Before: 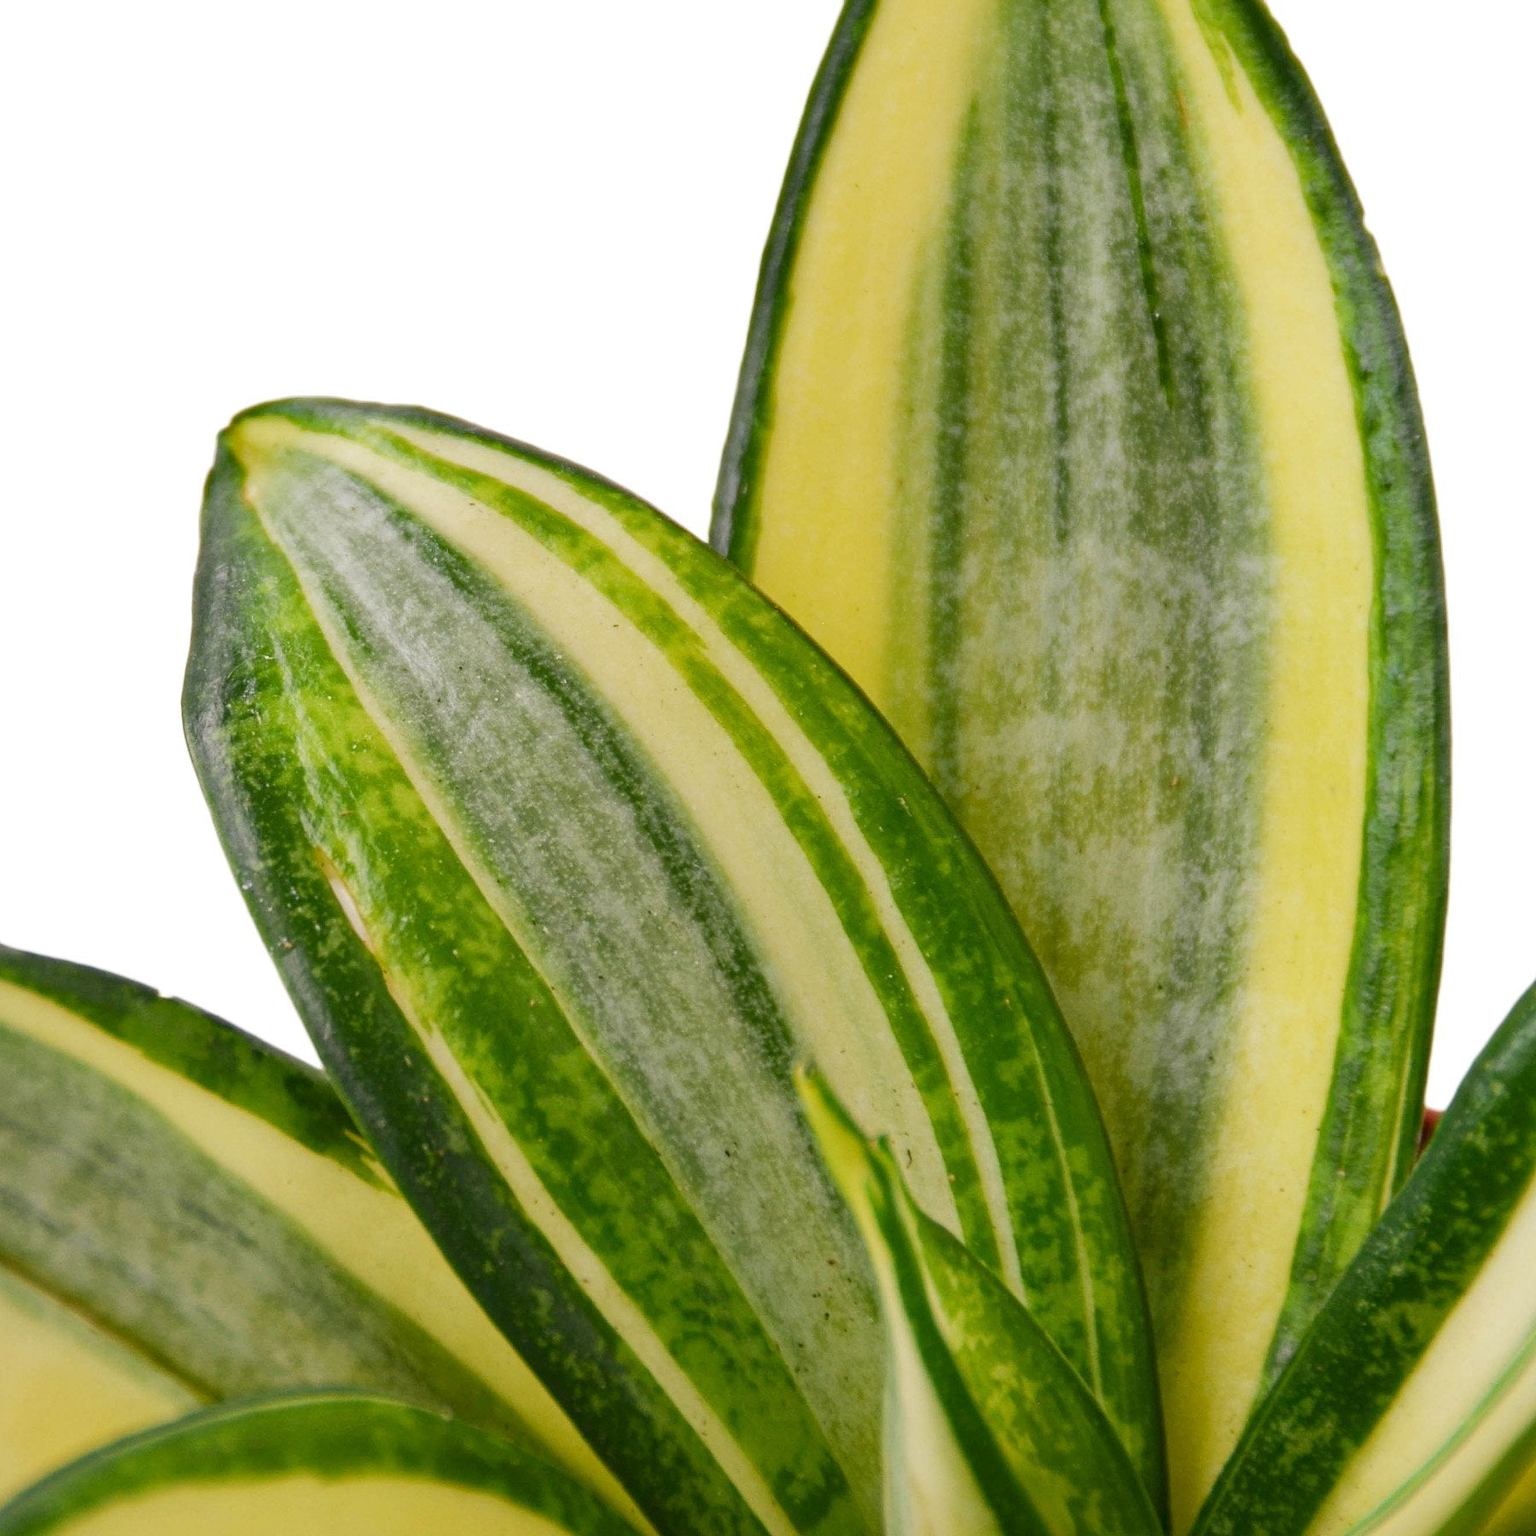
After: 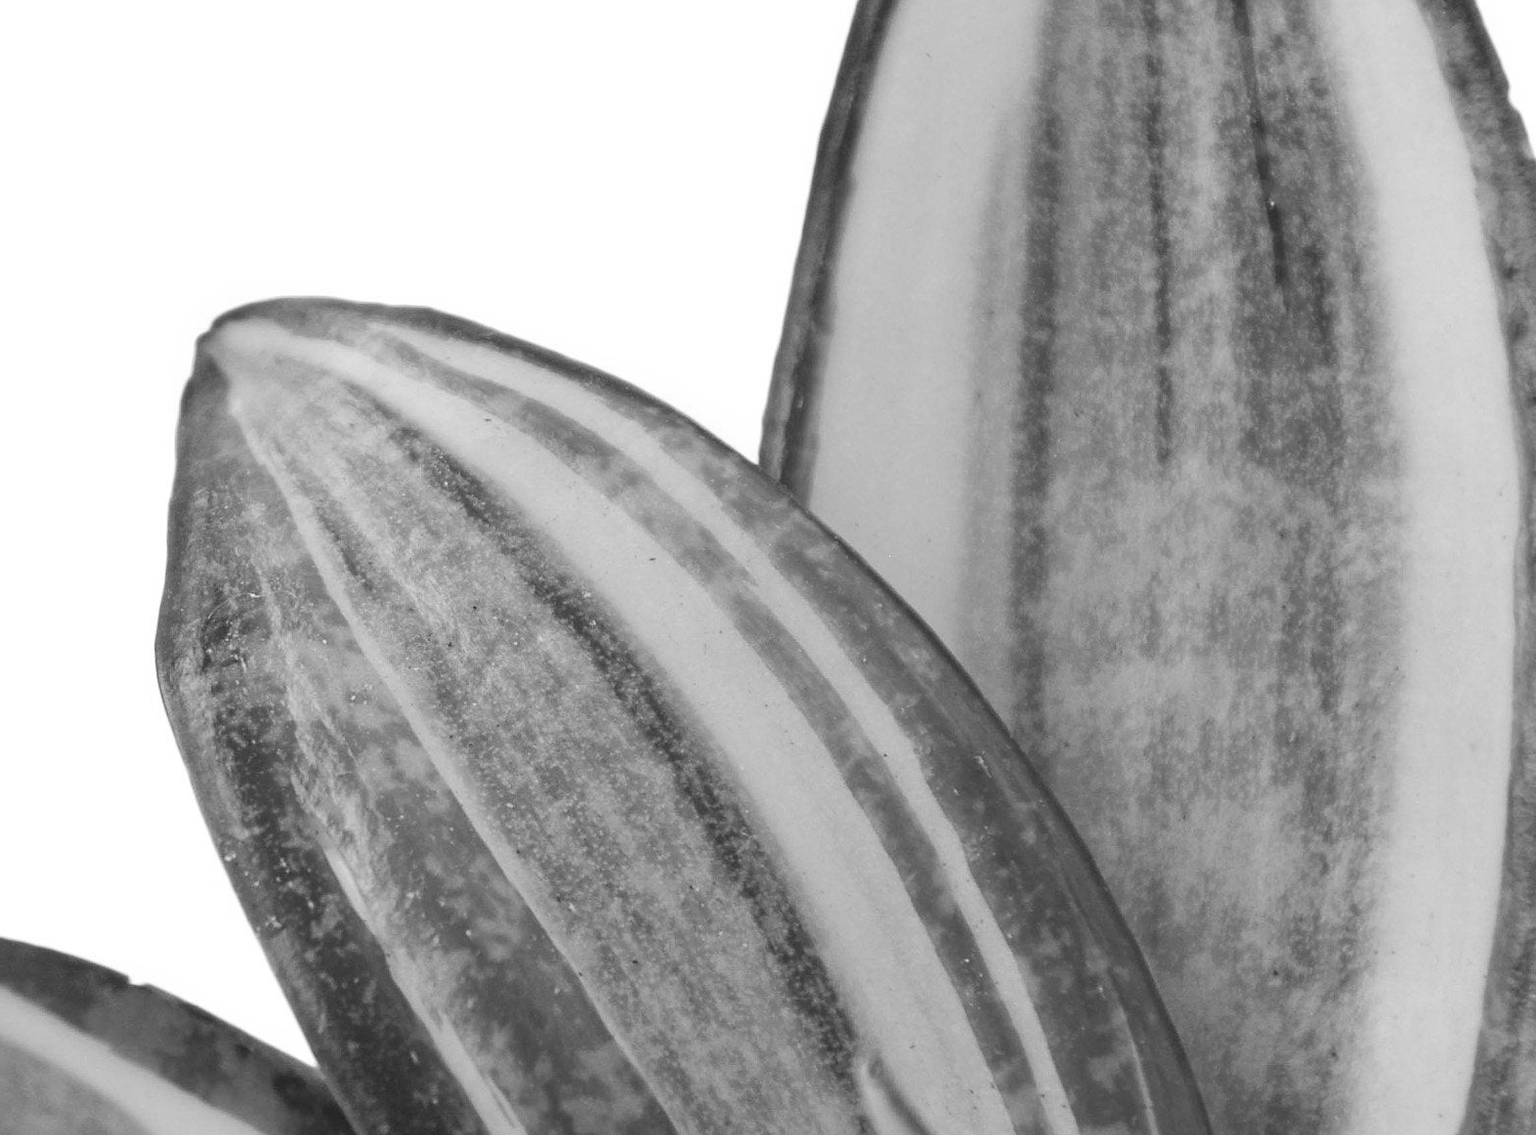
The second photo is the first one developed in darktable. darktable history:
crop: left 3.015%, top 8.969%, right 9.647%, bottom 26.457%
monochrome: on, module defaults
